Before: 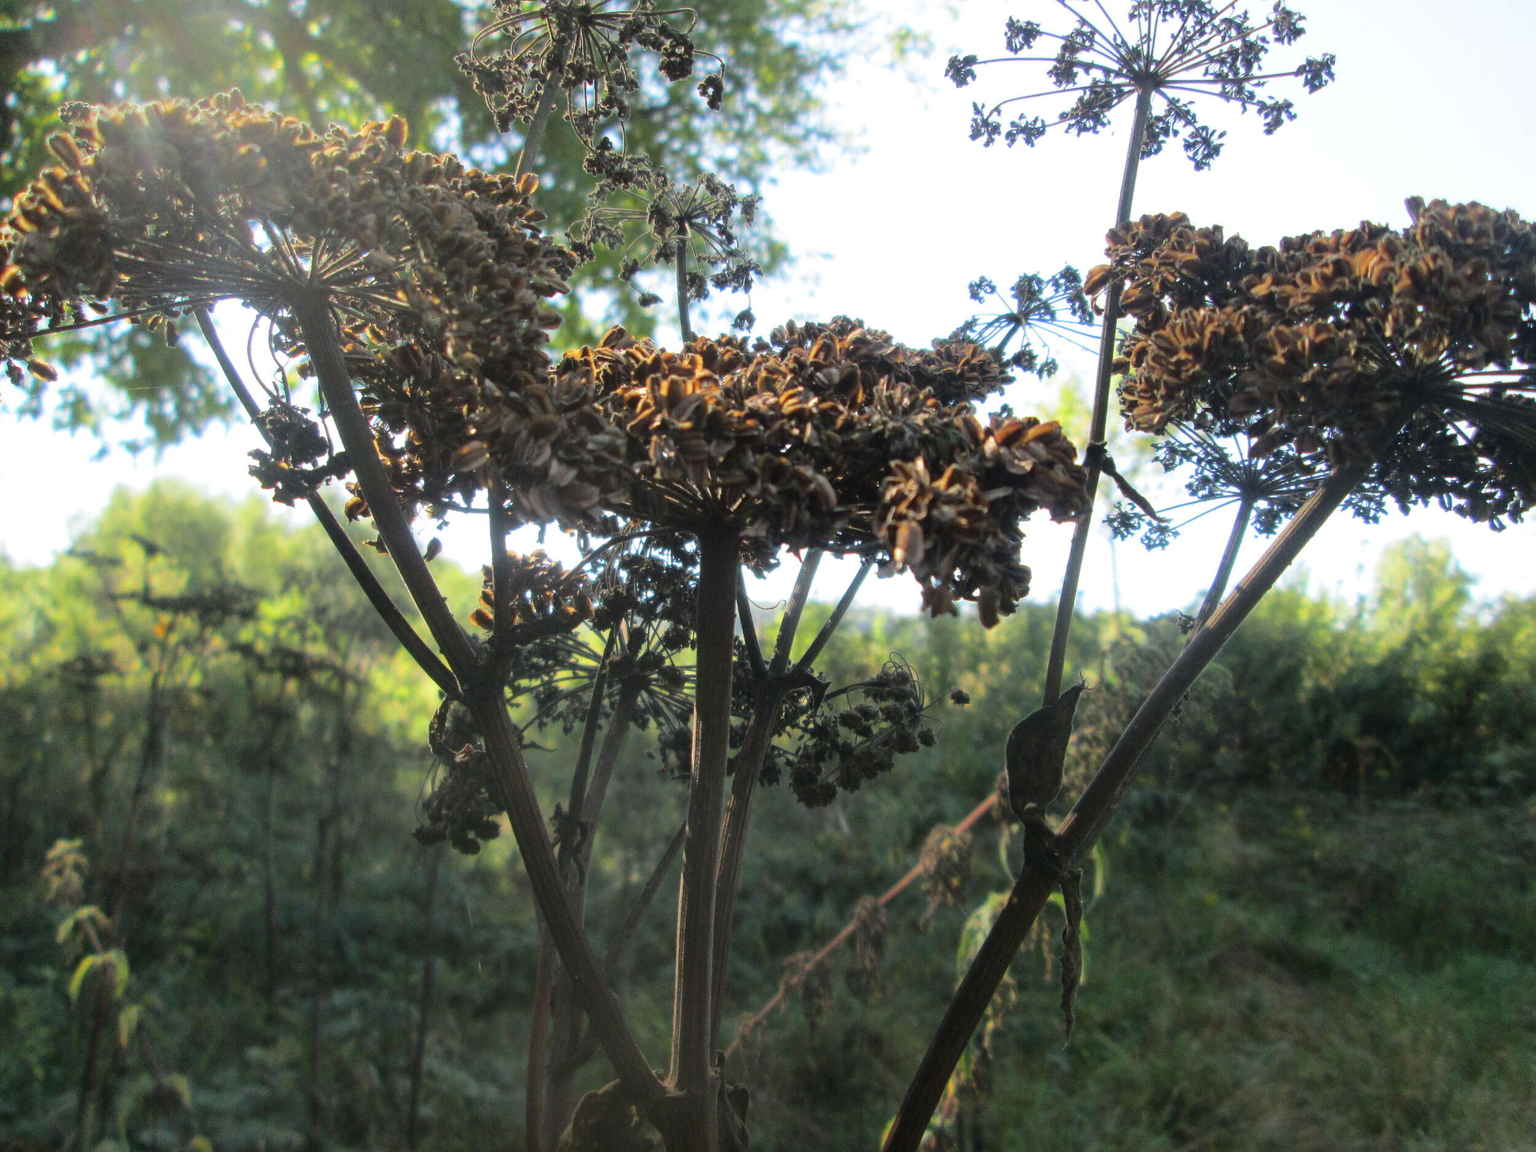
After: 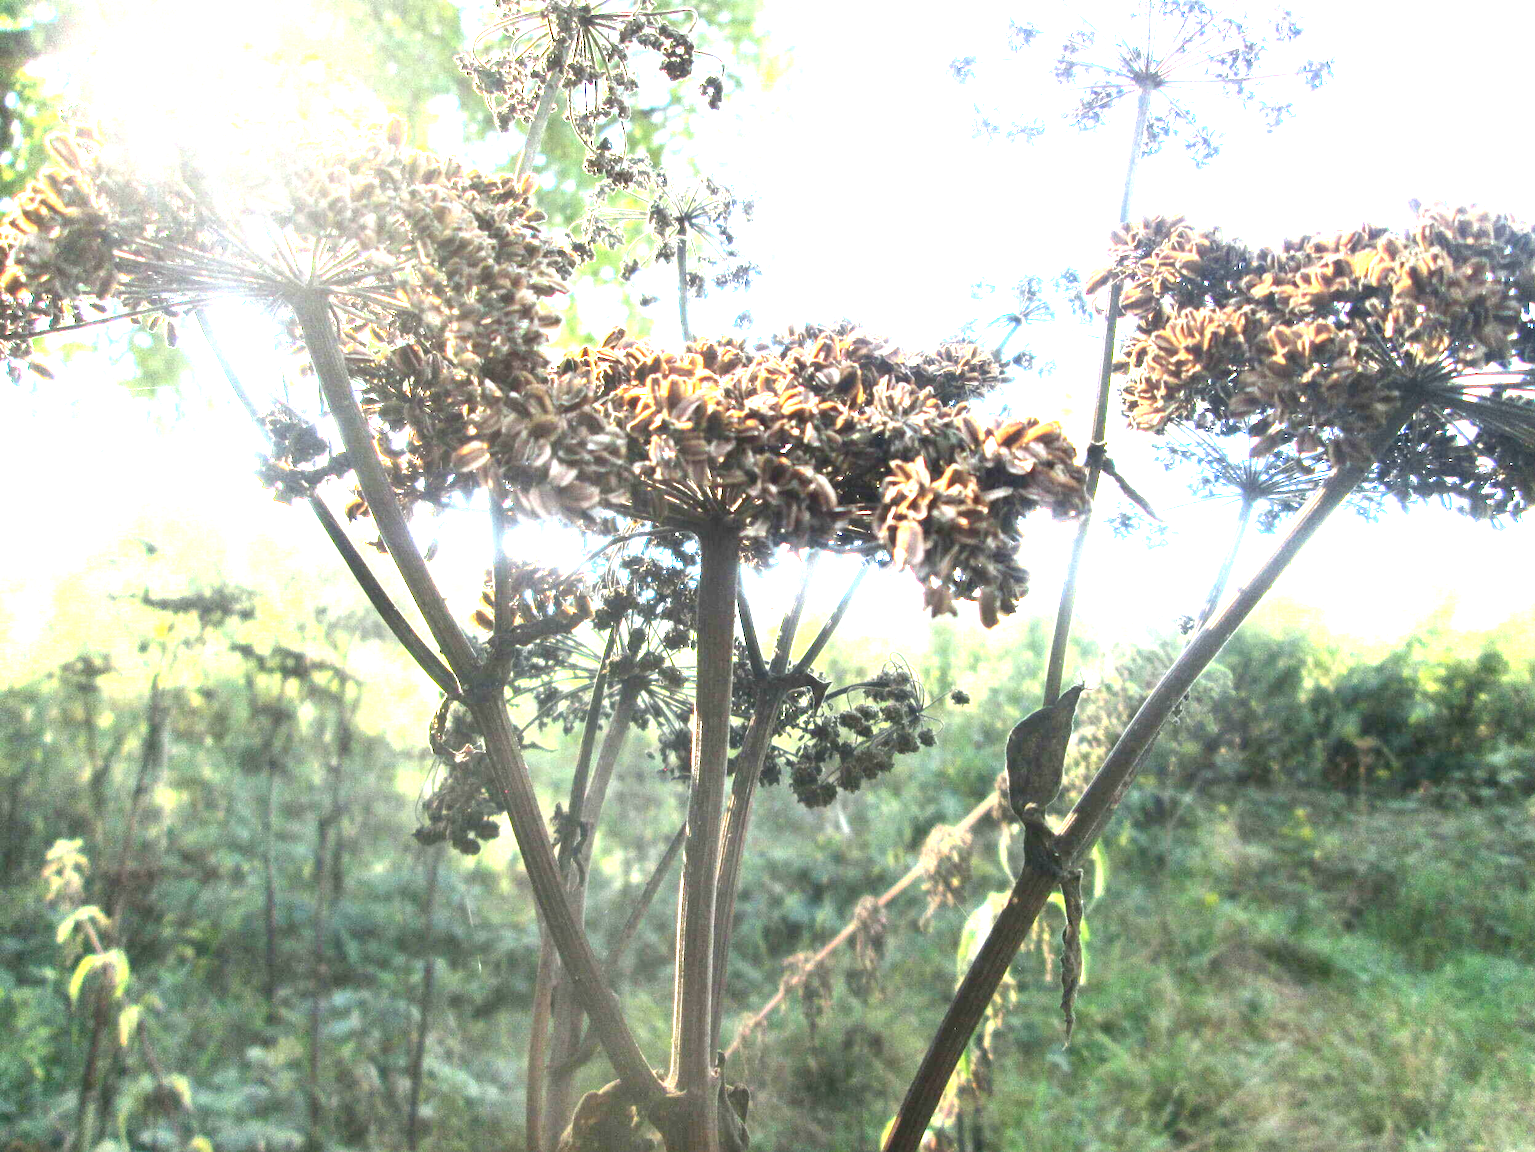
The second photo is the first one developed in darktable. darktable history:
contrast brightness saturation: saturation -0.03
exposure: black level correction 0.001, exposure 2.638 EV, compensate highlight preservation false
